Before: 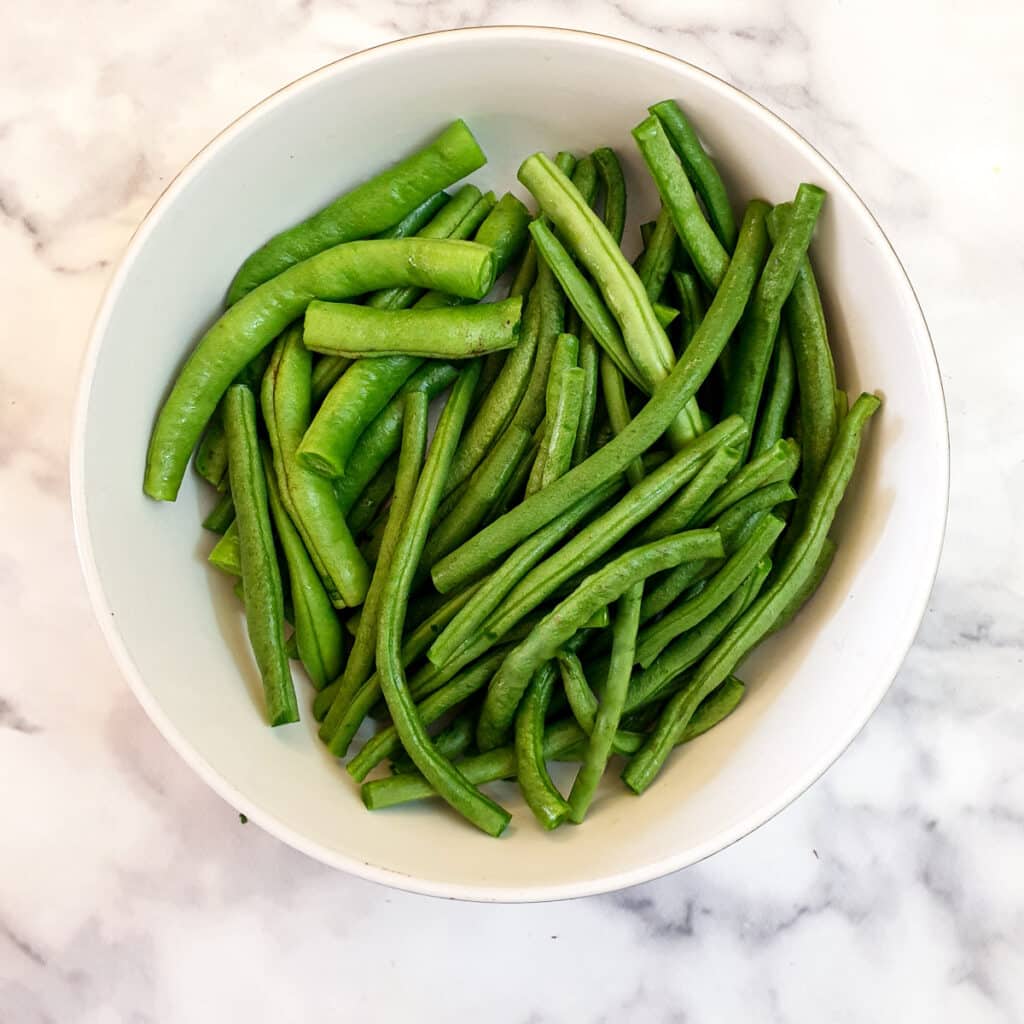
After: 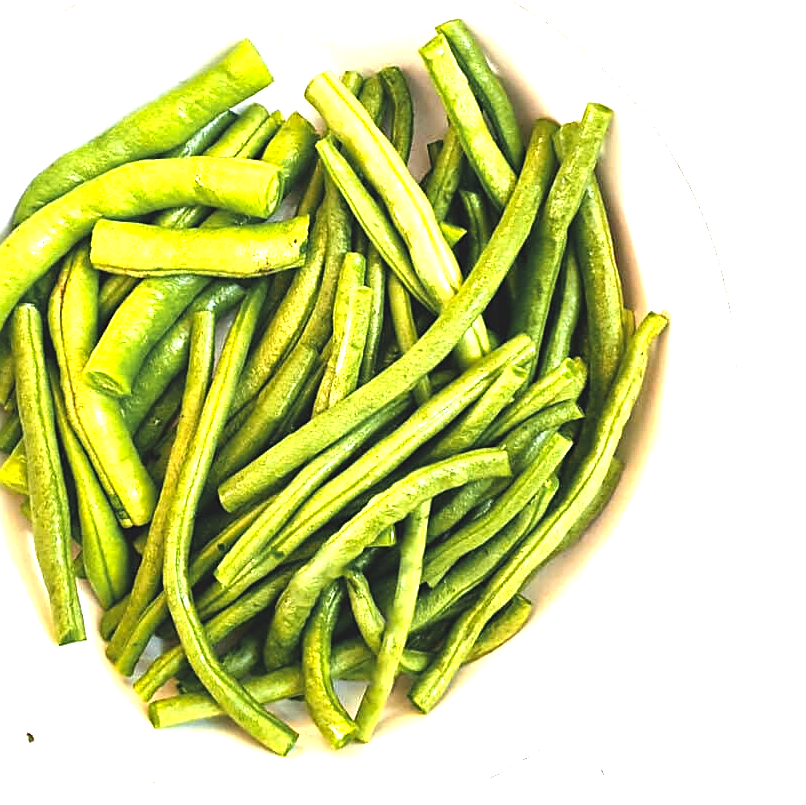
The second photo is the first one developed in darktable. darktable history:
crop and rotate: left 20.856%, top 7.965%, right 0.338%, bottom 13.373%
exposure: black level correction -0.005, exposure 1.006 EV, compensate exposure bias true, compensate highlight preservation false
color zones: curves: ch1 [(0.309, 0.524) (0.41, 0.329) (0.508, 0.509)]; ch2 [(0.25, 0.457) (0.75, 0.5)]
sharpen: amount 0.492
tone equalizer: -8 EV -0.768 EV, -7 EV -0.72 EV, -6 EV -0.636 EV, -5 EV -0.411 EV, -3 EV 0.383 EV, -2 EV 0.6 EV, -1 EV 0.686 EV, +0 EV 0.768 EV, smoothing diameter 24.99%, edges refinement/feathering 8.18, preserve details guided filter
